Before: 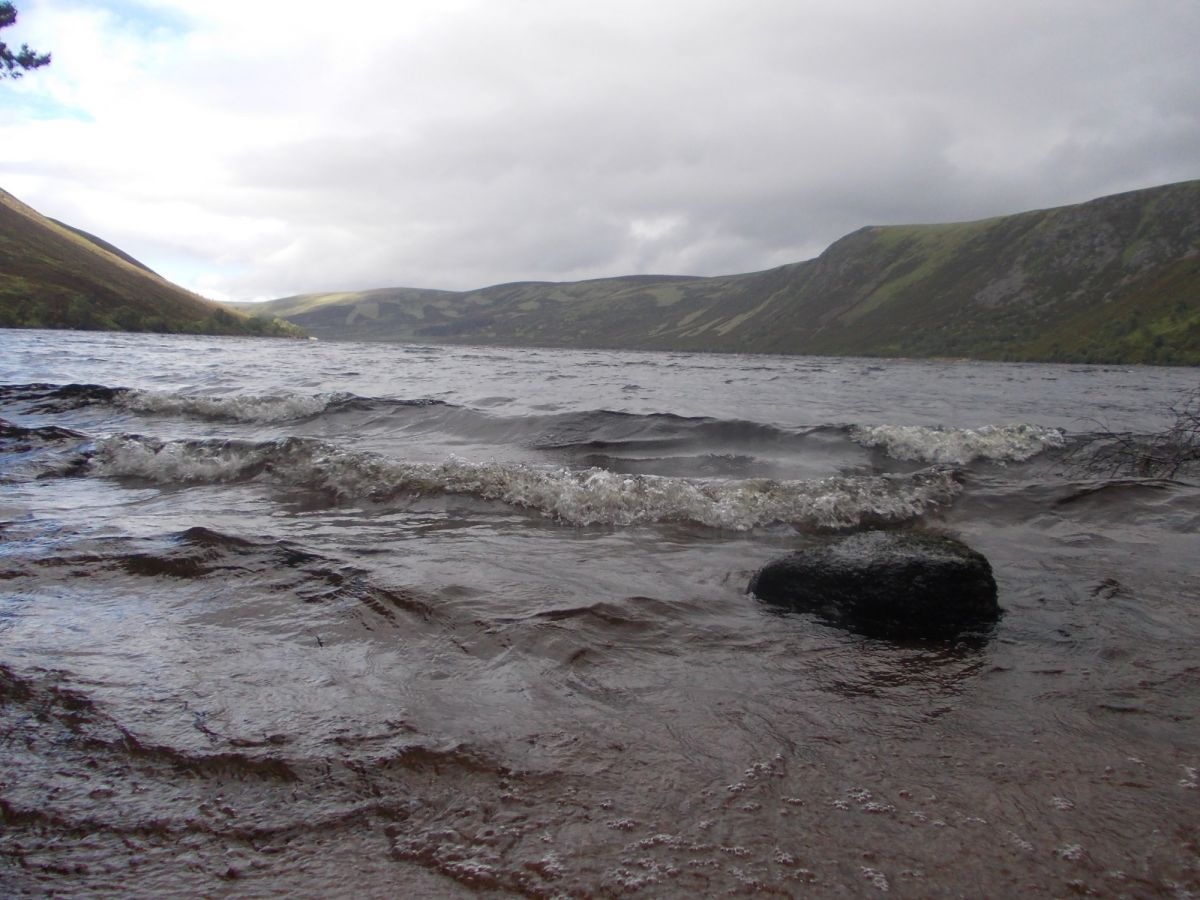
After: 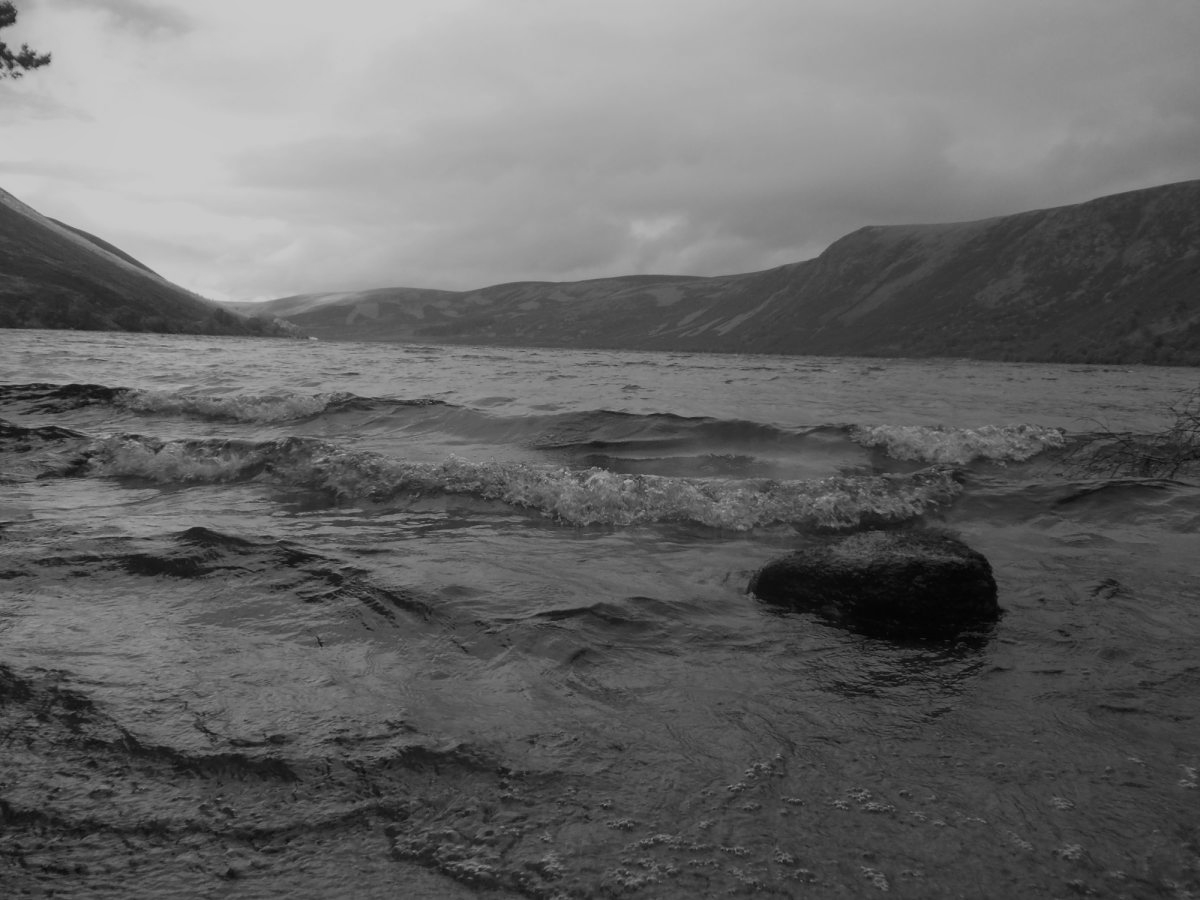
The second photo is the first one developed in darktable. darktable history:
white balance: red 1.045, blue 0.932
monochrome: a 79.32, b 81.83, size 1.1
